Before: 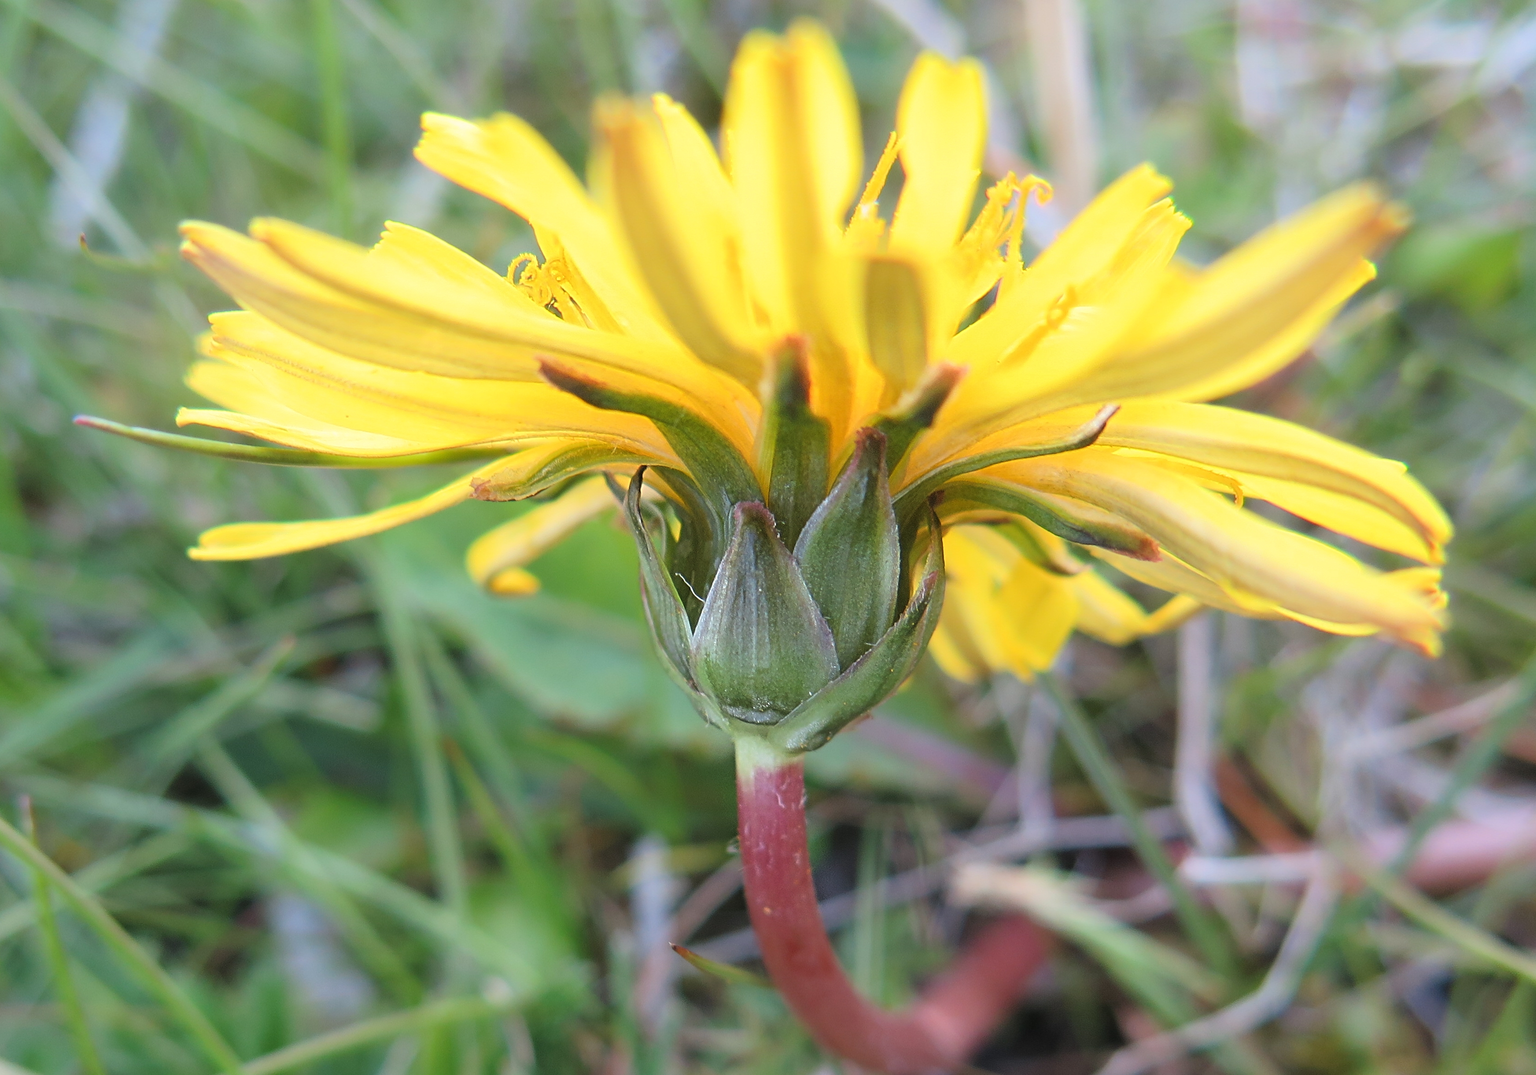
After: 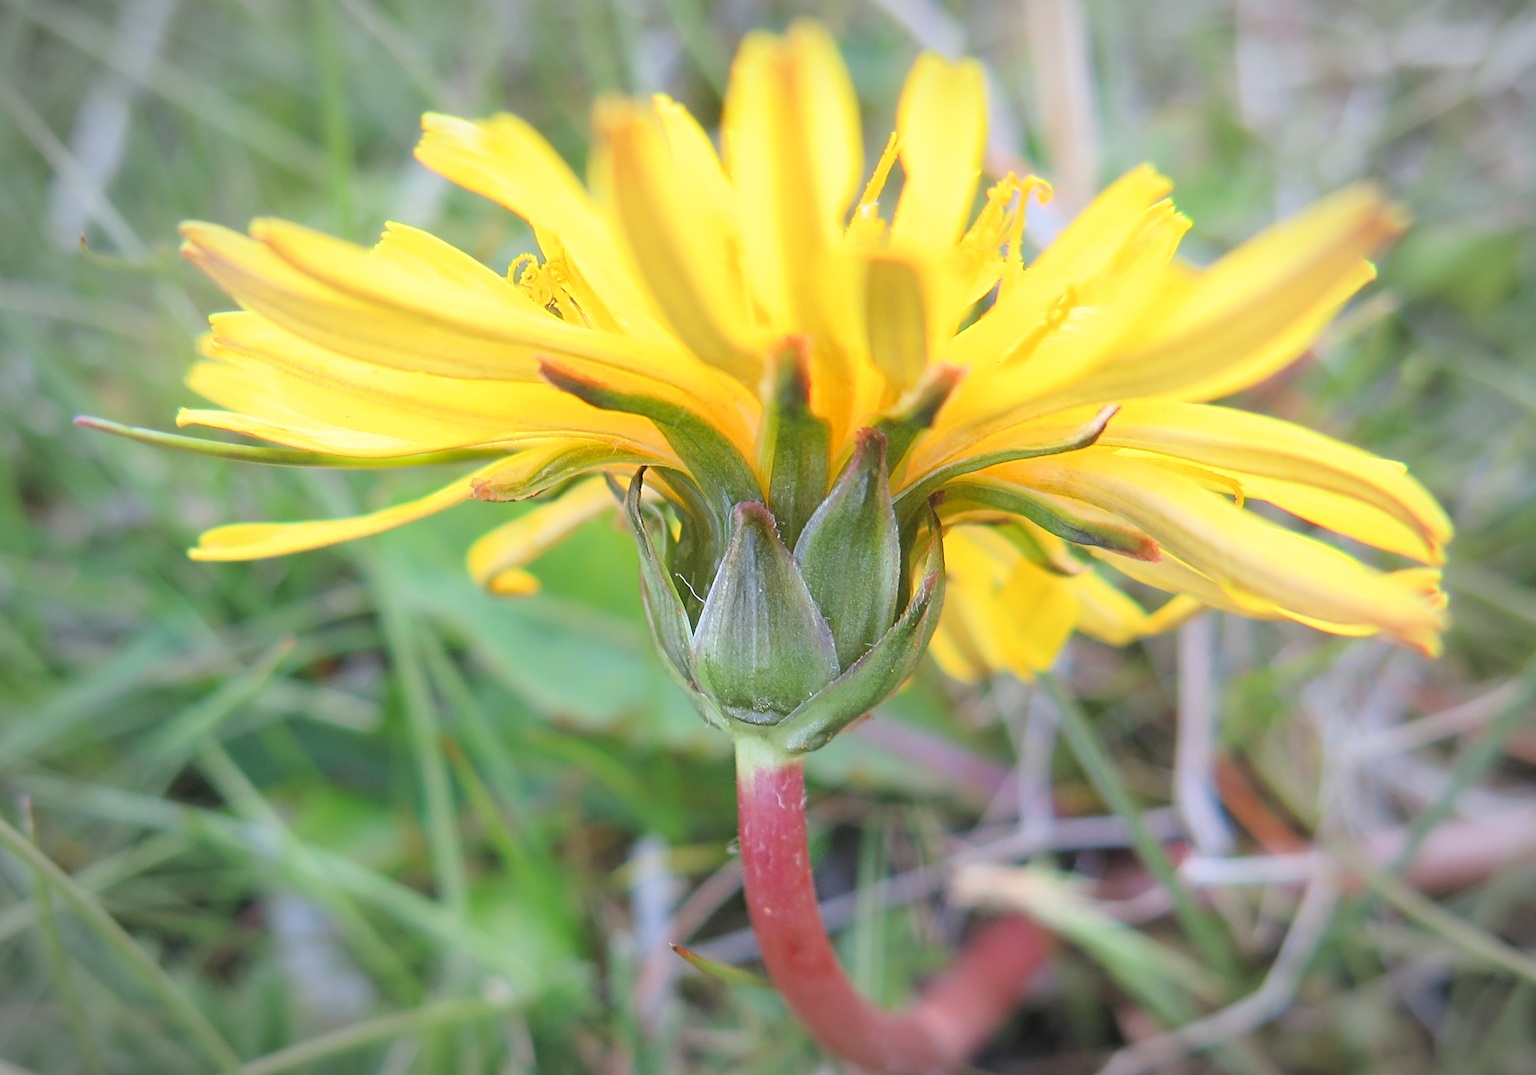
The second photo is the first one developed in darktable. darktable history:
levels: levels [0, 0.445, 1]
vignetting: fall-off radius 59.9%, brightness -0.441, saturation -0.687, automatic ratio true, unbound false
